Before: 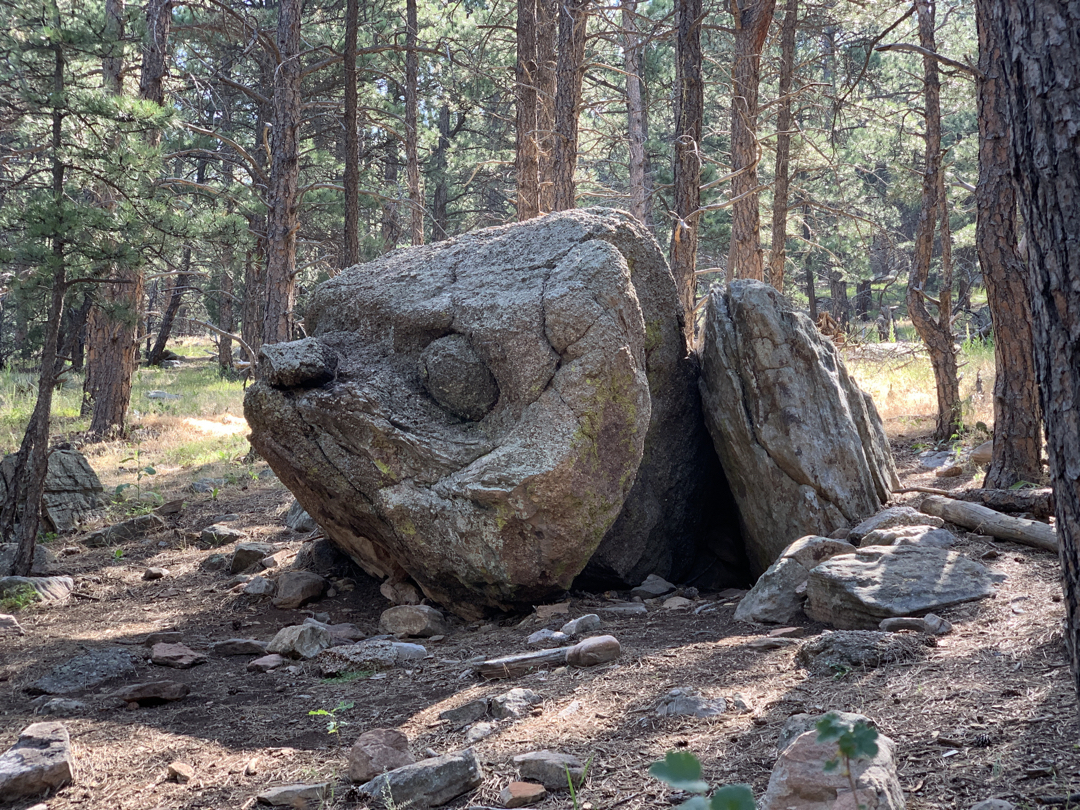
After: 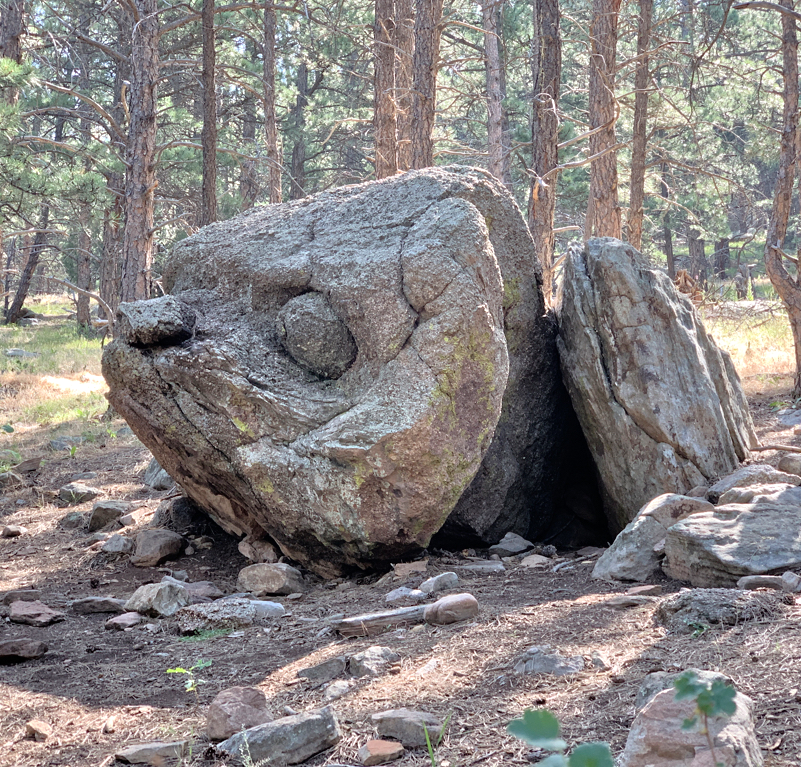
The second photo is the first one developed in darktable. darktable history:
tone equalizer: -7 EV 0.15 EV, -6 EV 0.6 EV, -5 EV 1.15 EV, -4 EV 1.33 EV, -3 EV 1.15 EV, -2 EV 0.6 EV, -1 EV 0.15 EV, mask exposure compensation -0.5 EV
color correction: saturation 0.8
crop and rotate: left 13.15%, top 5.251%, right 12.609%
